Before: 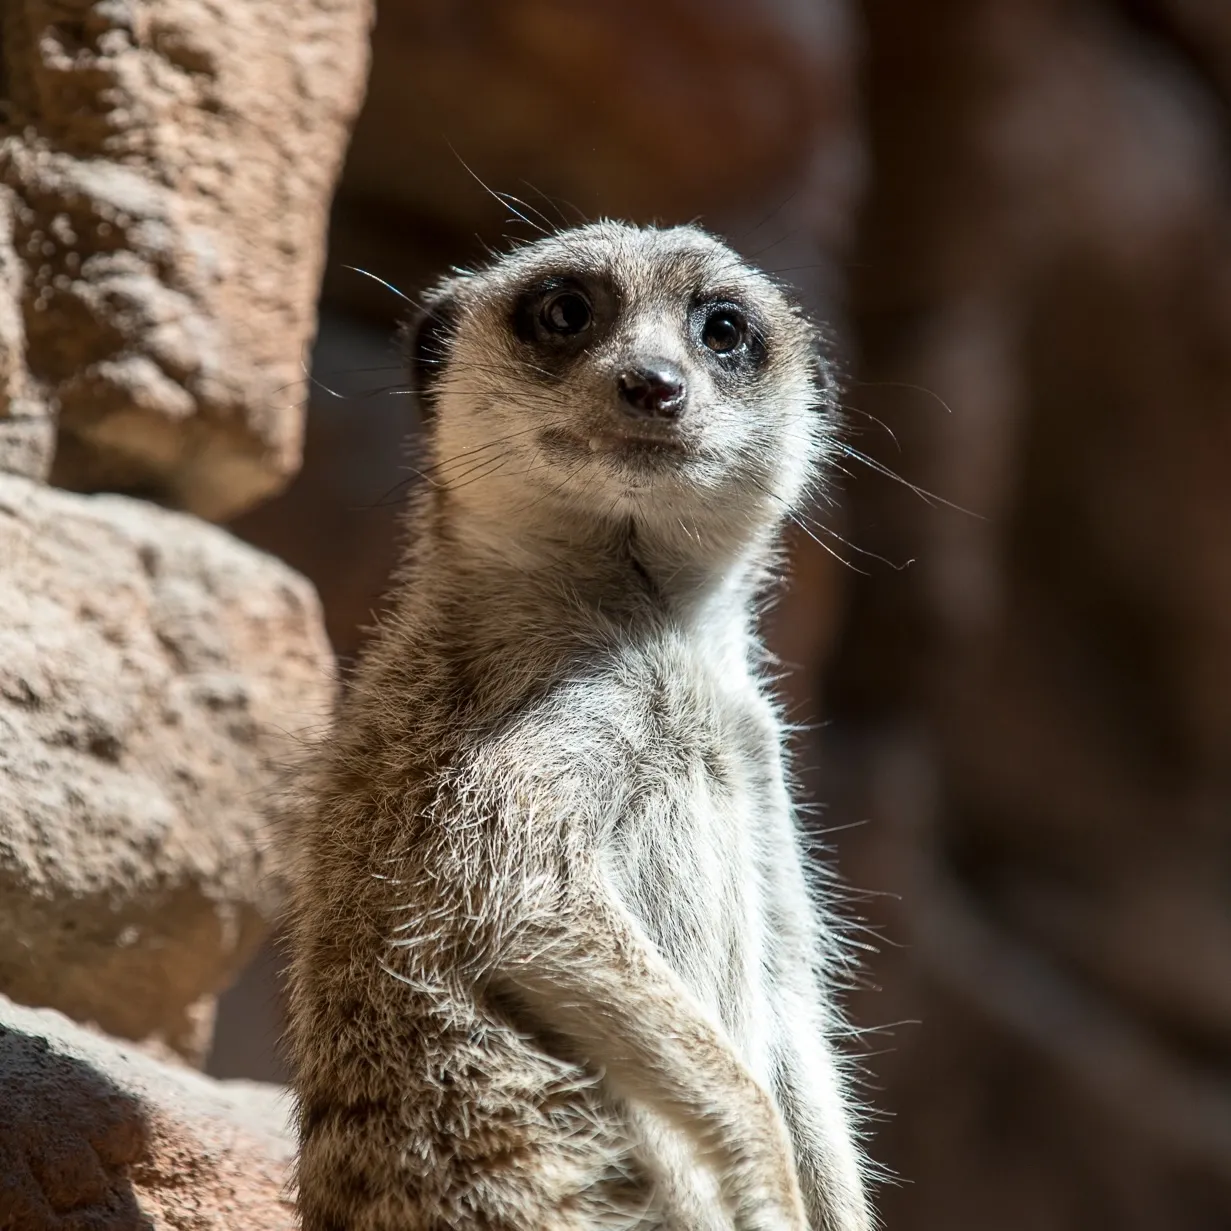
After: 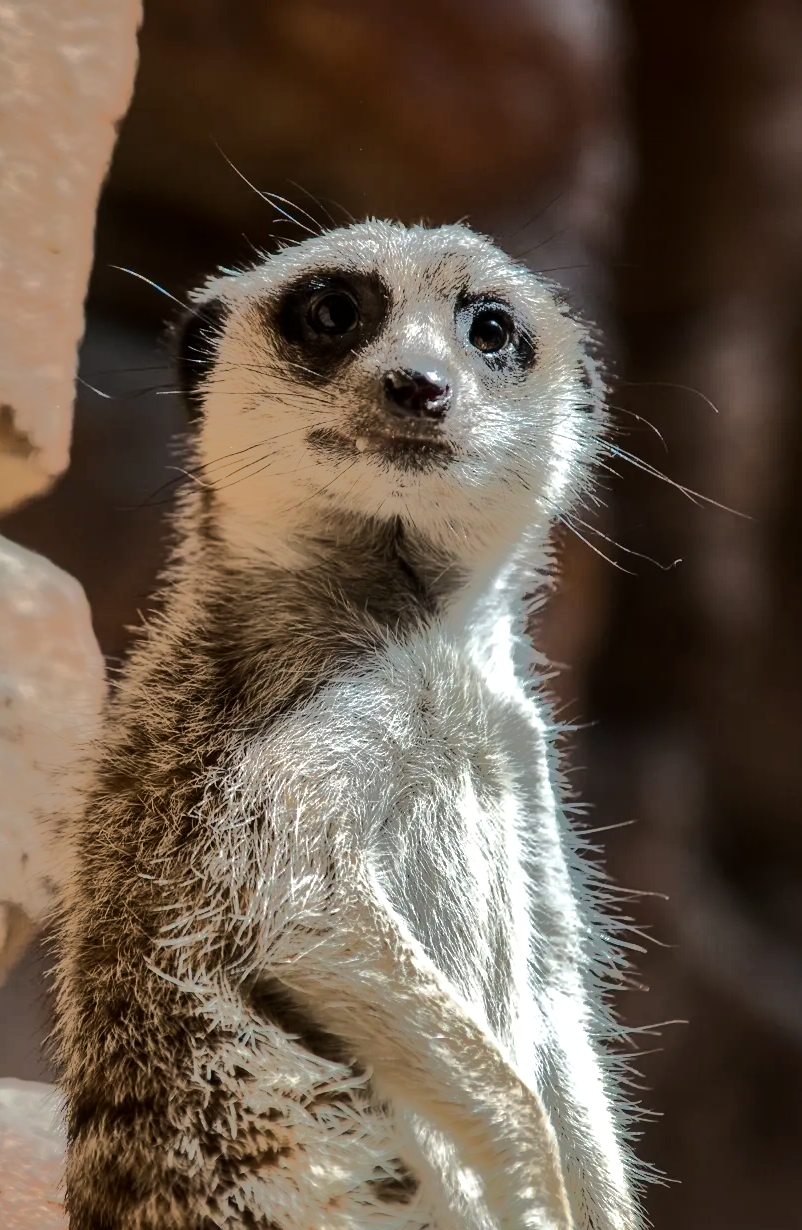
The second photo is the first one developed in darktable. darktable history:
tone equalizer: -8 EV -0.519 EV, -7 EV -0.346 EV, -6 EV -0.108 EV, -5 EV 0.402 EV, -4 EV 0.988 EV, -3 EV 0.795 EV, -2 EV -0.012 EV, -1 EV 0.129 EV, +0 EV -0.02 EV, edges refinement/feathering 500, mask exposure compensation -1.57 EV, preserve details no
crop and rotate: left 18.93%, right 15.89%
shadows and highlights: shadows -19.71, highlights -73.59
